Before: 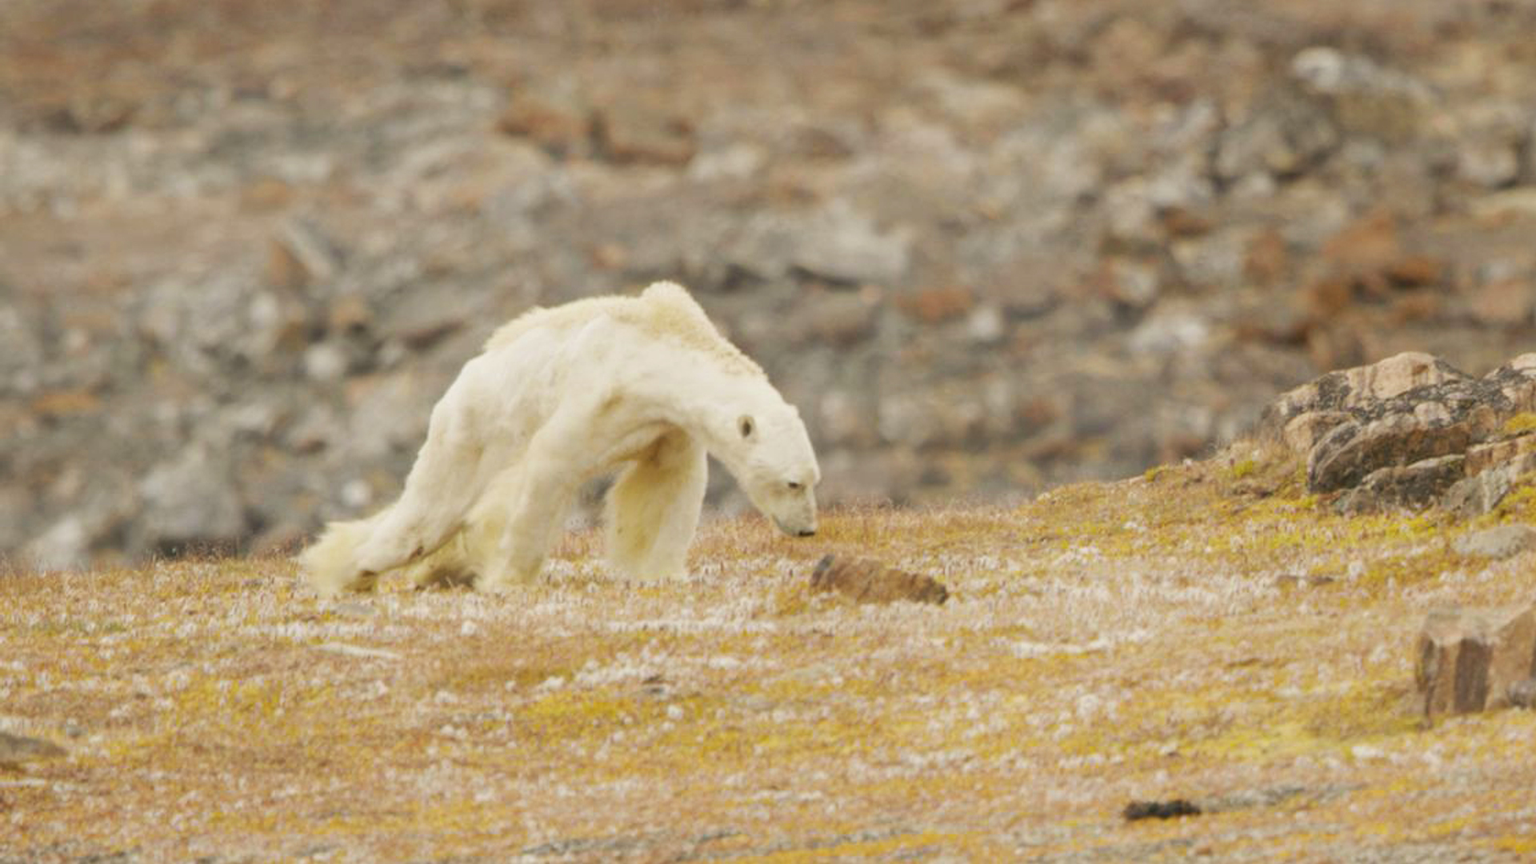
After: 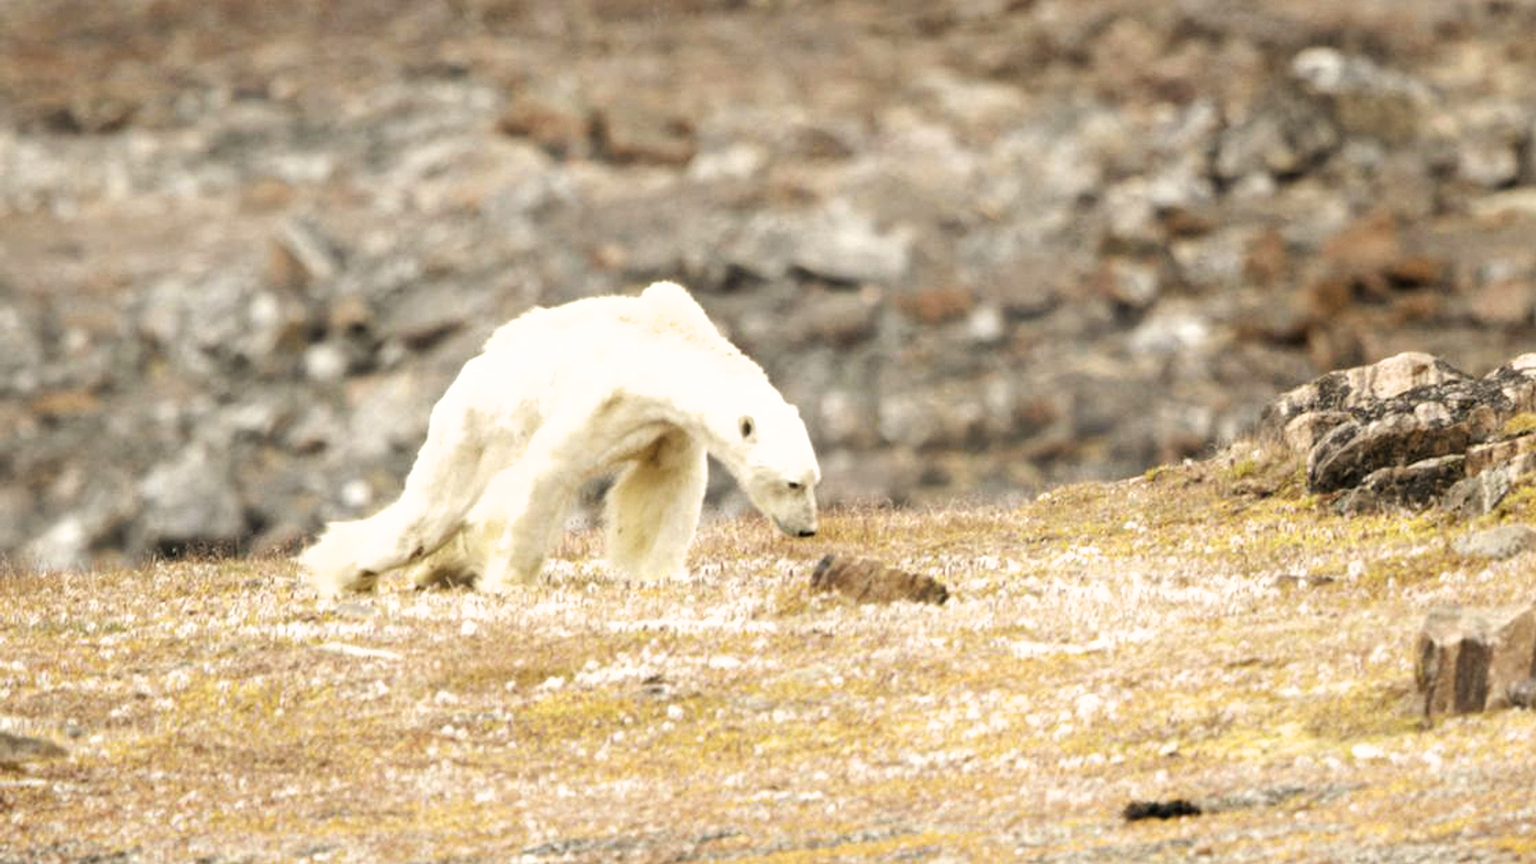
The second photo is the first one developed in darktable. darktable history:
filmic rgb: black relative exposure -8.23 EV, white relative exposure 2.23 EV, hardness 7.05, latitude 86.04%, contrast 1.705, highlights saturation mix -4.31%, shadows ↔ highlights balance -1.97%
